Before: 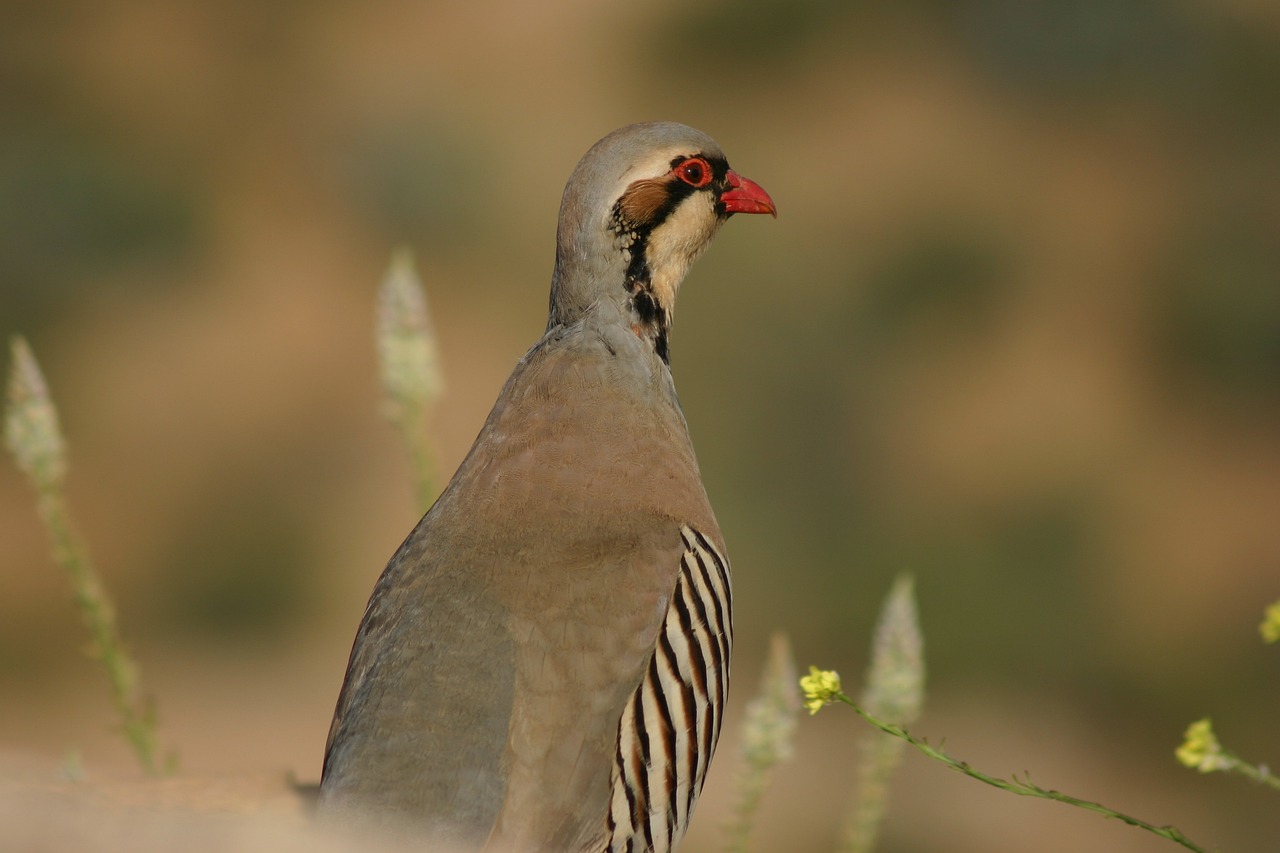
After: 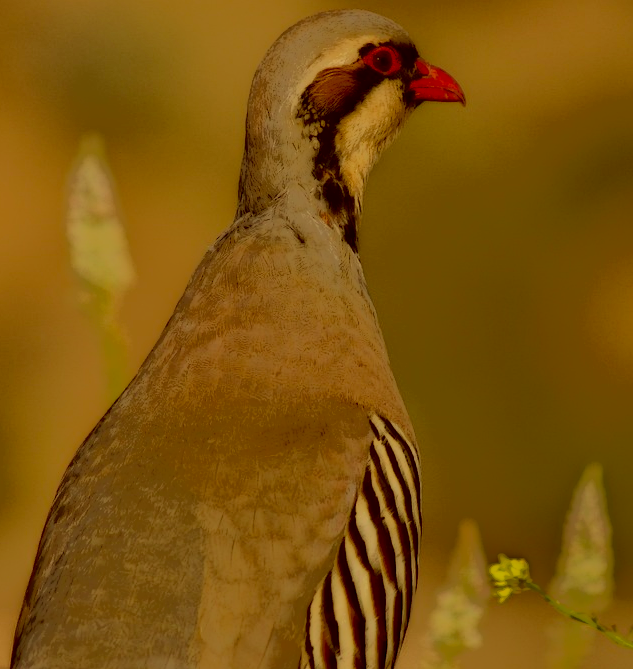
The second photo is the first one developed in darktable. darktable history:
local contrast: highlights 0%, shadows 198%, detail 164%, midtone range 0.001
color correction: highlights a* 1.12, highlights b* 24.26, shadows a* 15.58, shadows b* 24.26
crop and rotate: angle 0.02°, left 24.353%, top 13.219%, right 26.156%, bottom 8.224%
